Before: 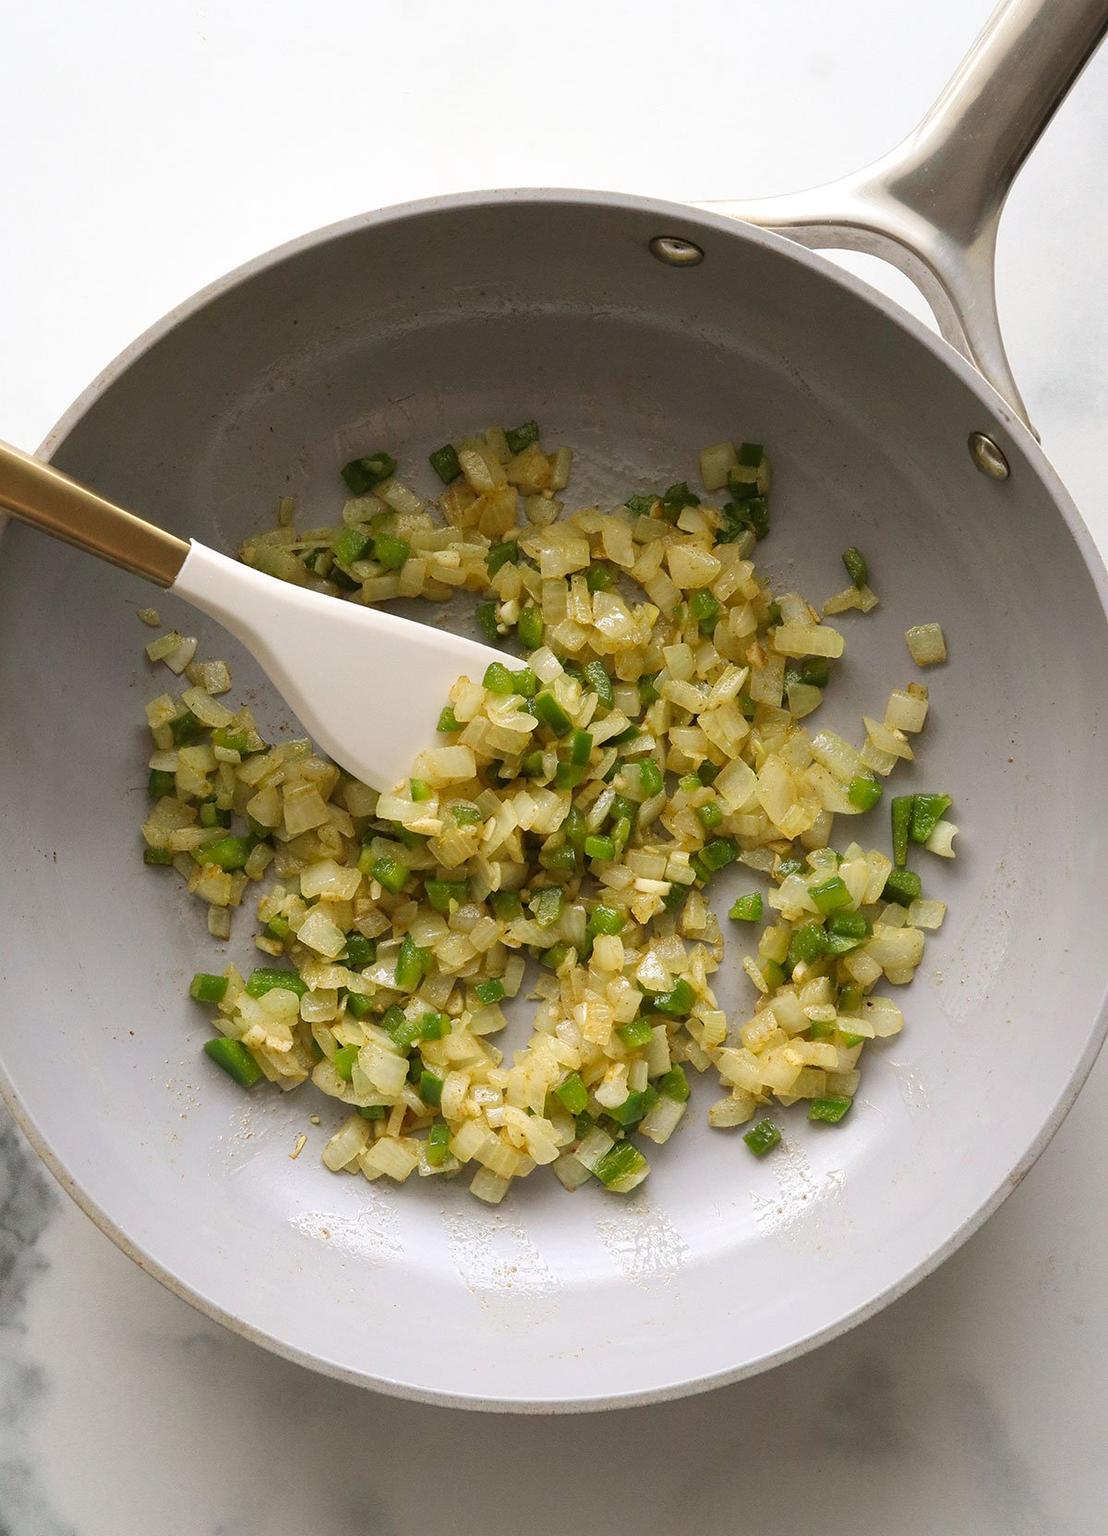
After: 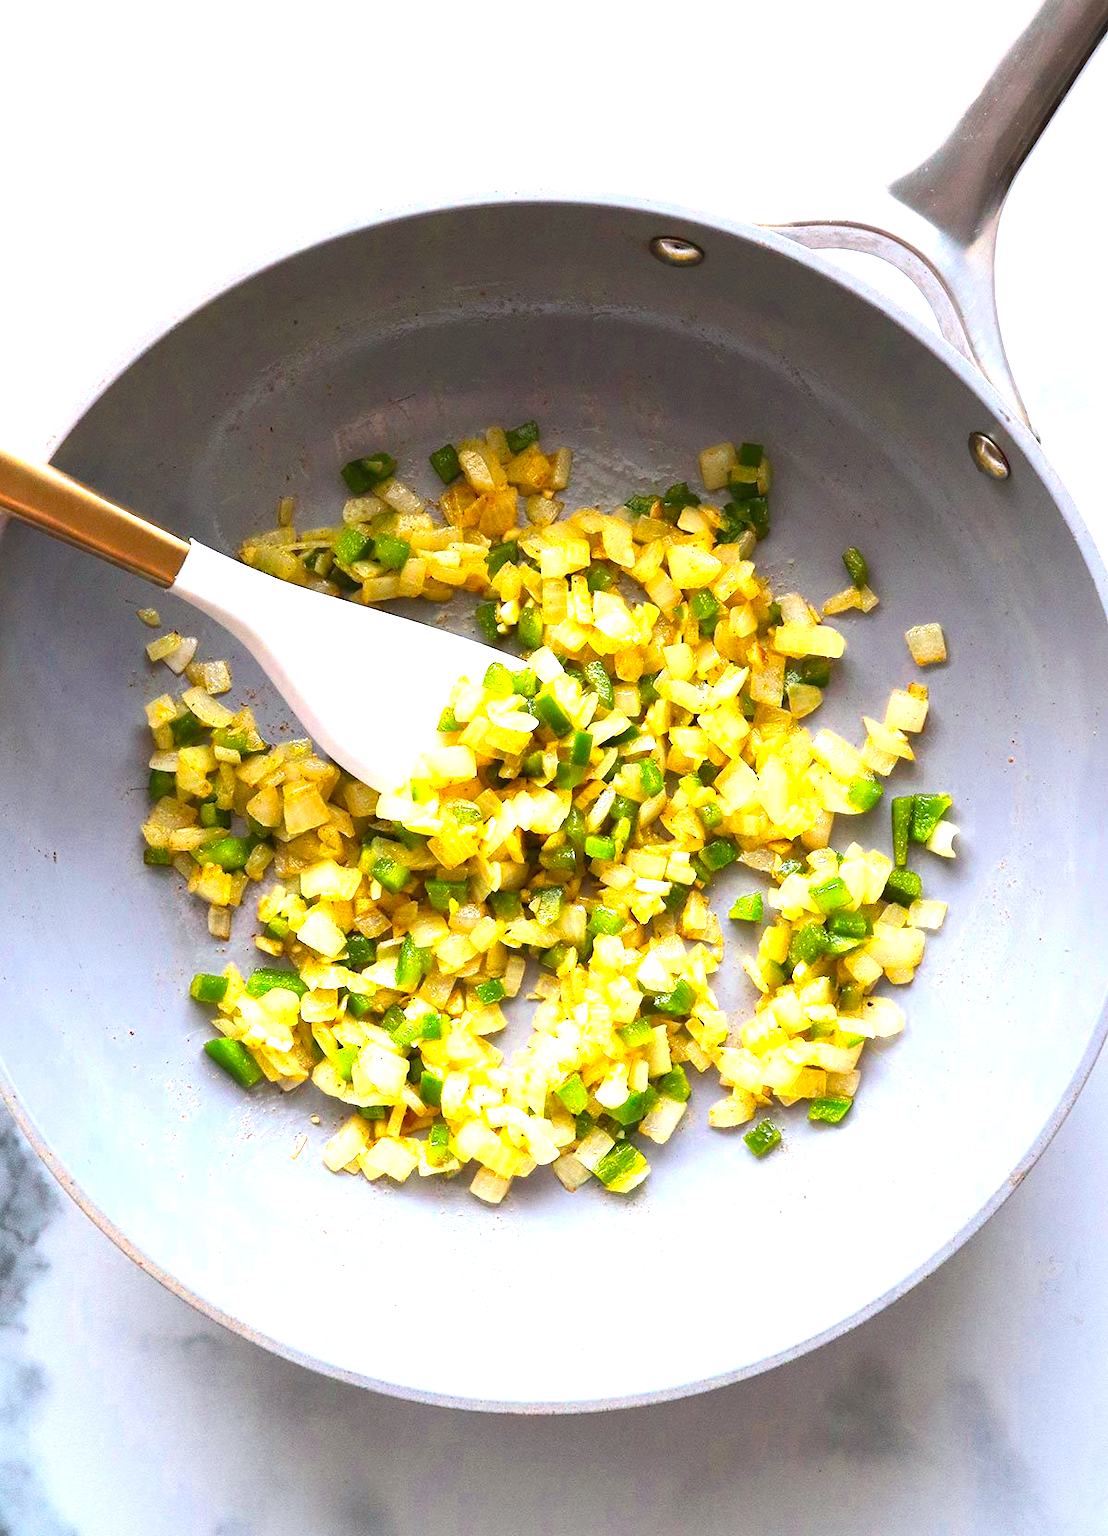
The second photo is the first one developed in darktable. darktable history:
tone equalizer: -8 EV -0.75 EV, -7 EV -0.7 EV, -6 EV -0.6 EV, -5 EV -0.4 EV, -3 EV 0.4 EV, -2 EV 0.6 EV, -1 EV 0.7 EV, +0 EV 0.75 EV, edges refinement/feathering 500, mask exposure compensation -1.57 EV, preserve details no
color calibration: output R [1.422, -0.35, -0.252, 0], output G [-0.238, 1.259, -0.084, 0], output B [-0.081, -0.196, 1.58, 0], output brightness [0.49, 0.671, -0.57, 0], illuminant same as pipeline (D50), adaptation none (bypass), saturation algorithm version 1 (2020)
